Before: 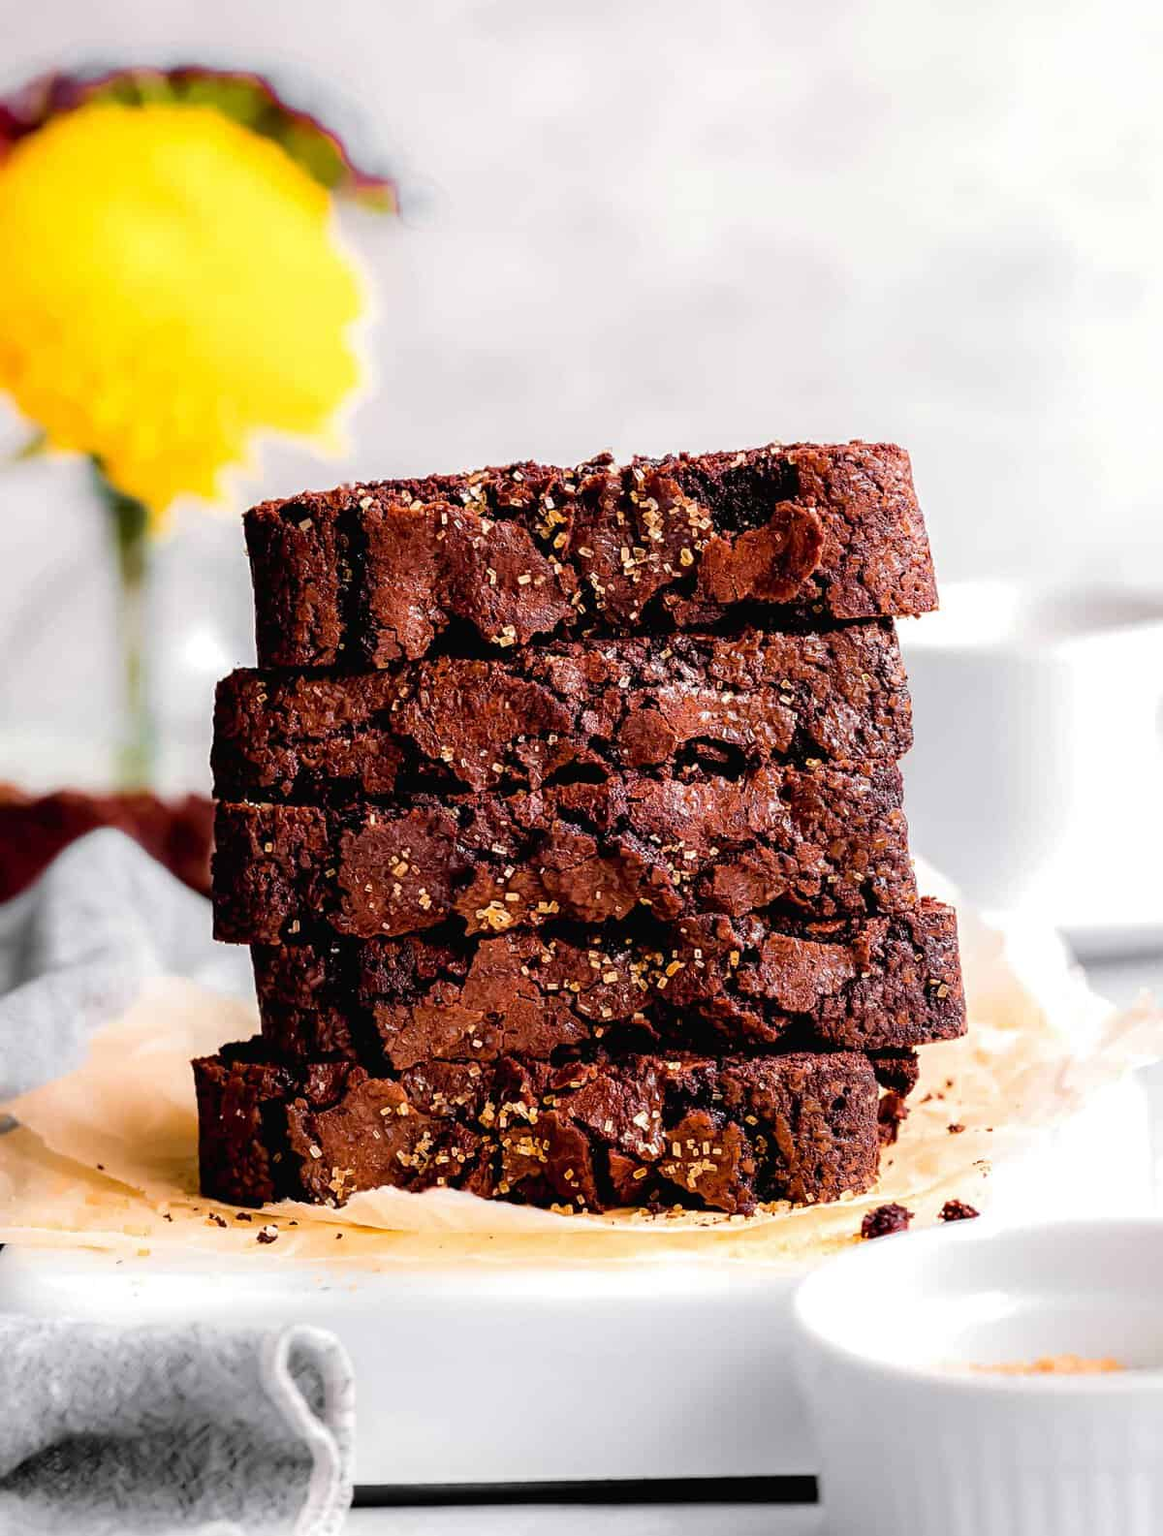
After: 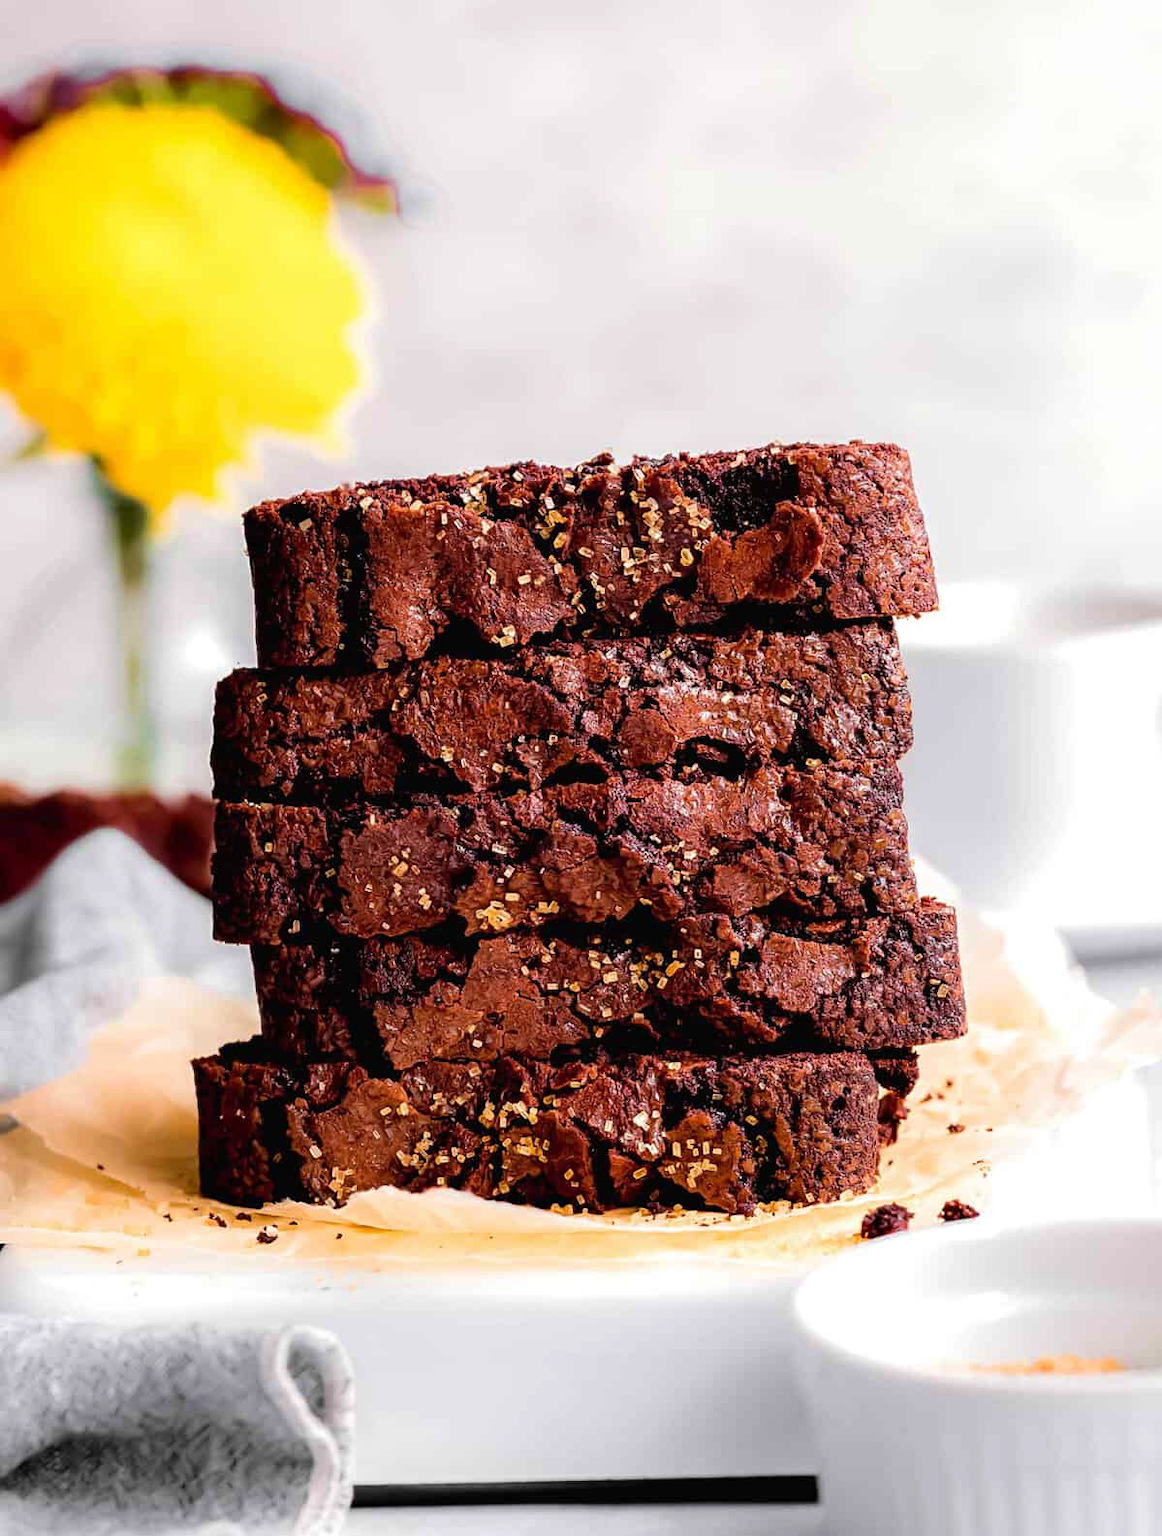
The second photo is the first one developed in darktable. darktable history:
velvia: strength 17.55%
shadows and highlights: radius 335.6, shadows 63.96, highlights 5.07, compress 87.5%, highlights color adjustment 56.2%, soften with gaussian
